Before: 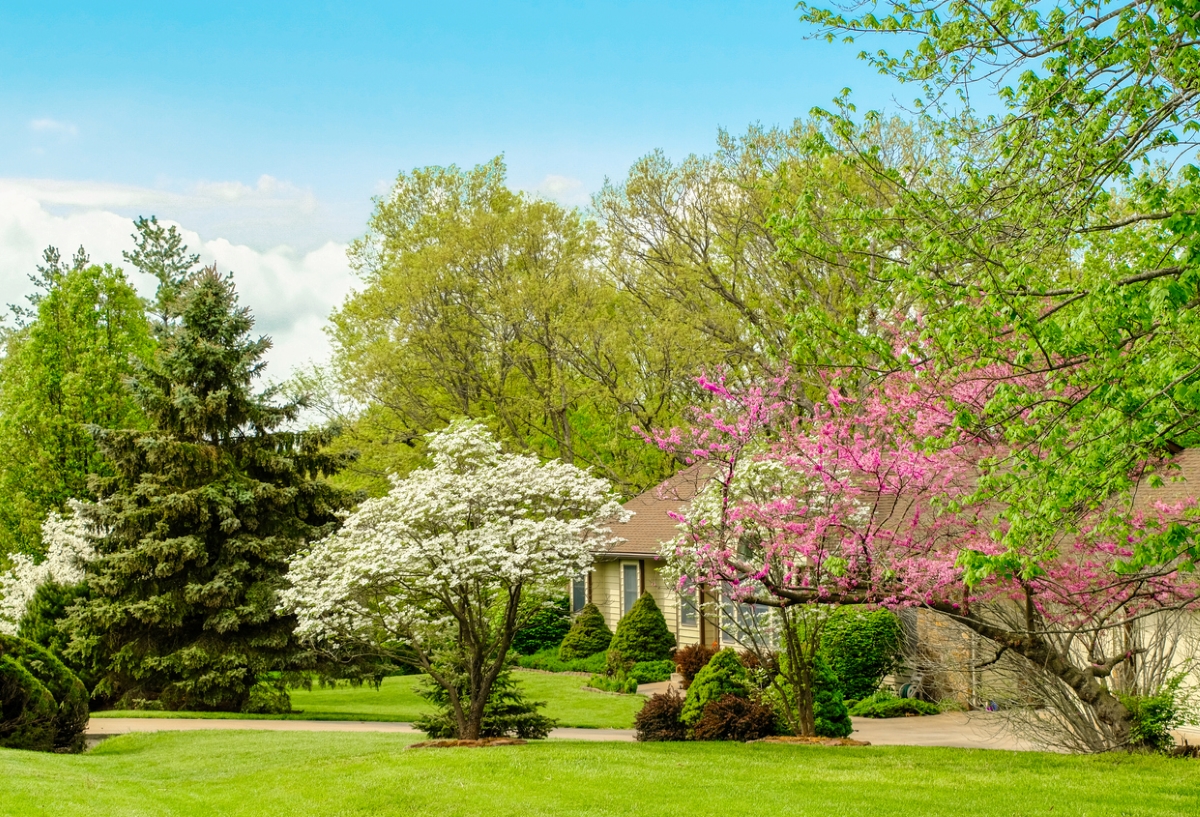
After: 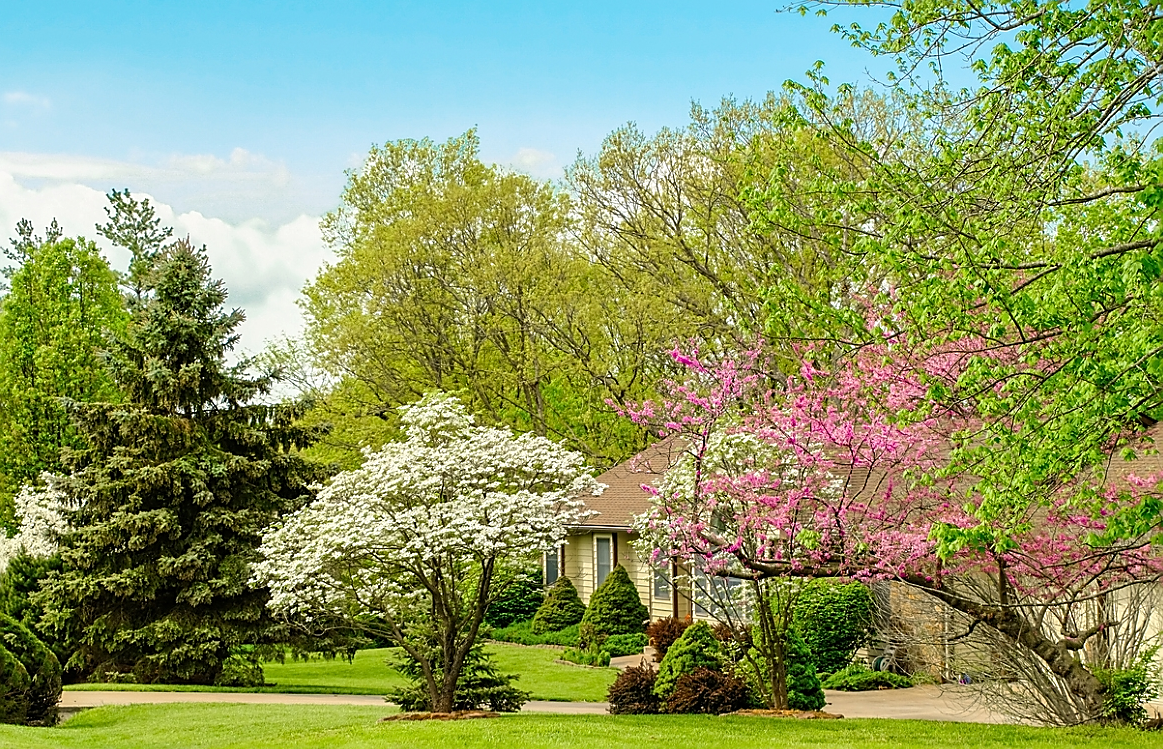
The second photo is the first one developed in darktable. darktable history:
crop: left 2.286%, top 3.35%, right 0.735%, bottom 4.882%
sharpen: radius 1.377, amount 1.246, threshold 0.693
